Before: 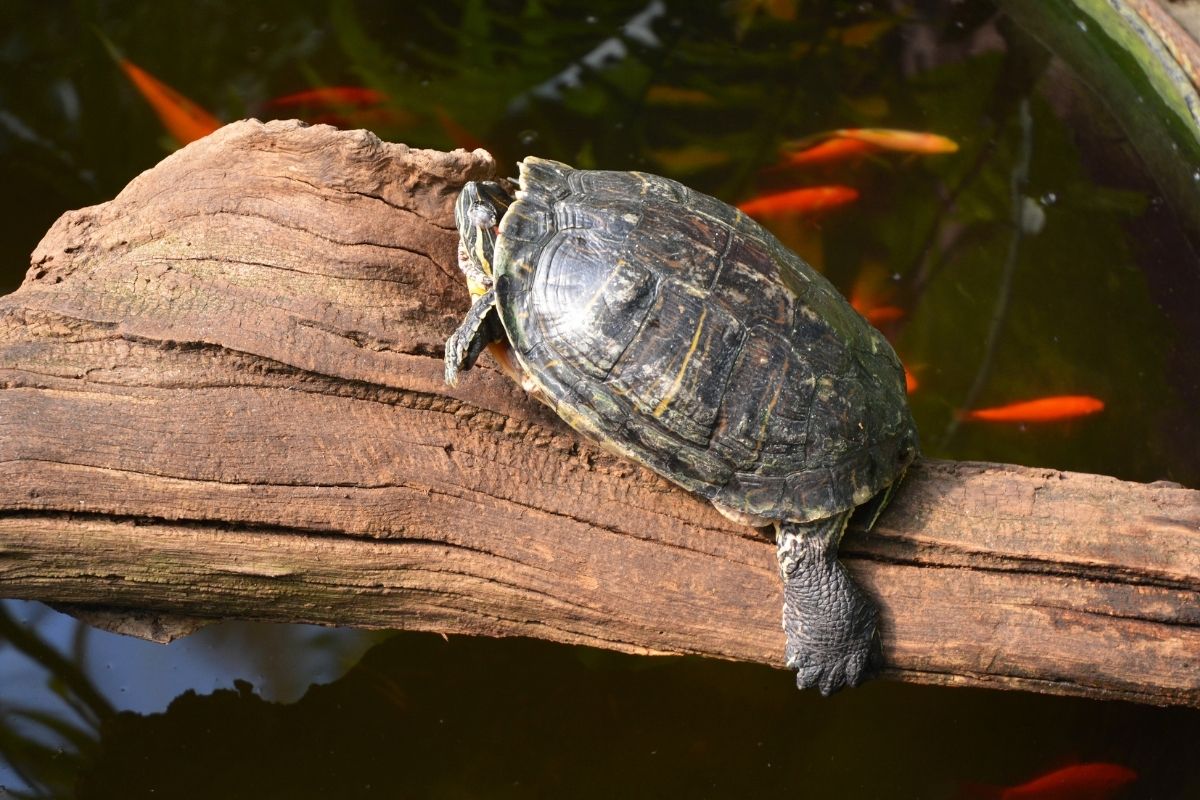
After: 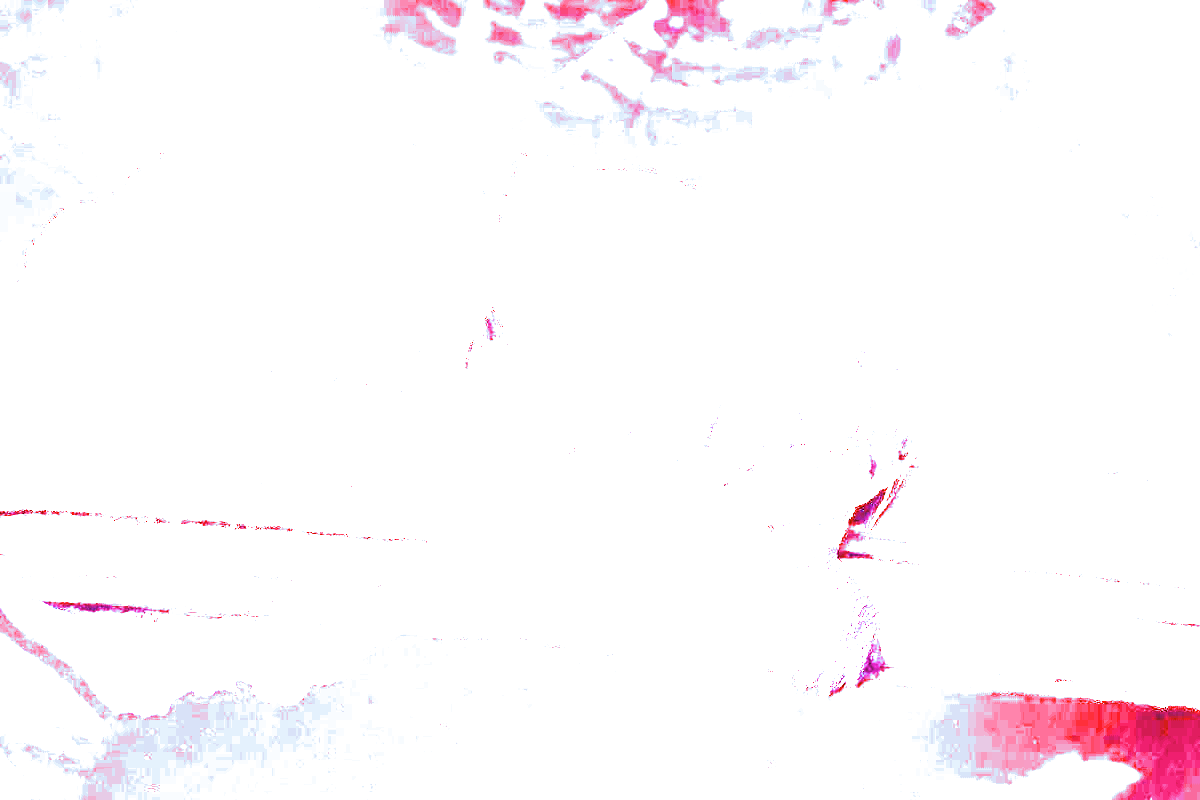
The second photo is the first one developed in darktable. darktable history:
split-toning: shadows › hue 351.18°, shadows › saturation 0.86, highlights › hue 218.82°, highlights › saturation 0.73, balance -19.167
exposure: exposure 2 EV, compensate highlight preservation false
white balance: red 8, blue 8
